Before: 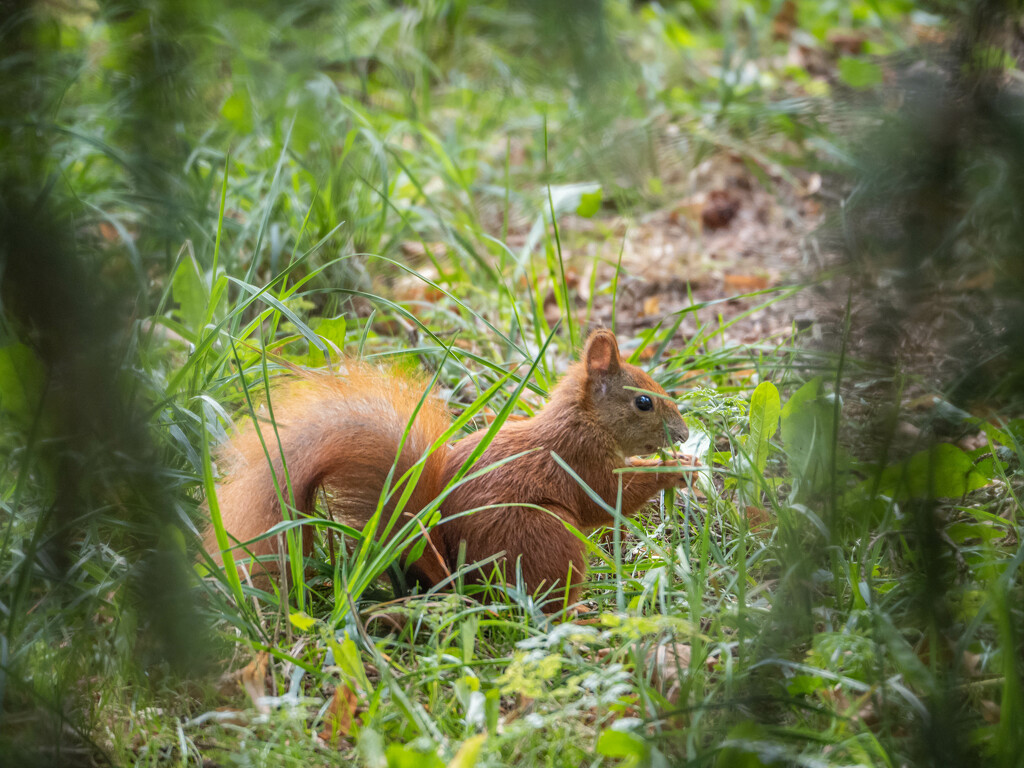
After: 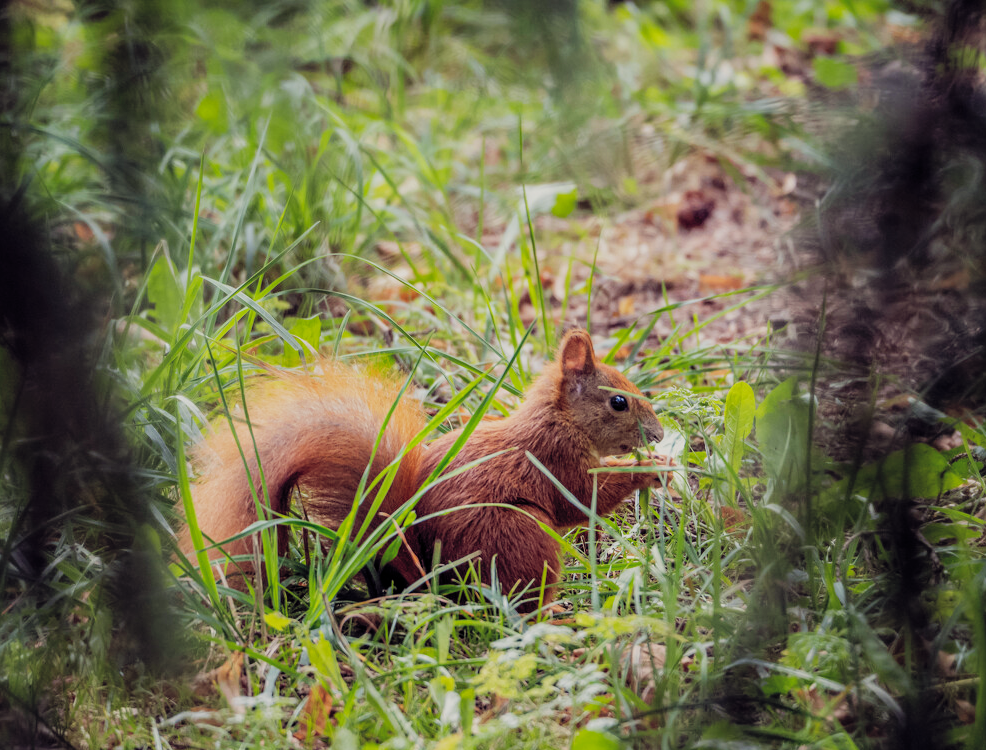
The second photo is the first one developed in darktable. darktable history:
filmic rgb: middle gray luminance 29%, black relative exposure -10.3 EV, white relative exposure 5.5 EV, threshold 6 EV, target black luminance 0%, hardness 3.95, latitude 2.04%, contrast 1.132, highlights saturation mix 5%, shadows ↔ highlights balance 15.11%, preserve chrominance no, color science v3 (2019), use custom middle-gray values true, iterations of high-quality reconstruction 0, enable highlight reconstruction true
color balance: lift [1.001, 0.997, 0.99, 1.01], gamma [1.007, 1, 0.975, 1.025], gain [1, 1.065, 1.052, 0.935], contrast 13.25%
crop and rotate: left 2.536%, right 1.107%, bottom 2.246%
contrast brightness saturation: brightness 0.15
